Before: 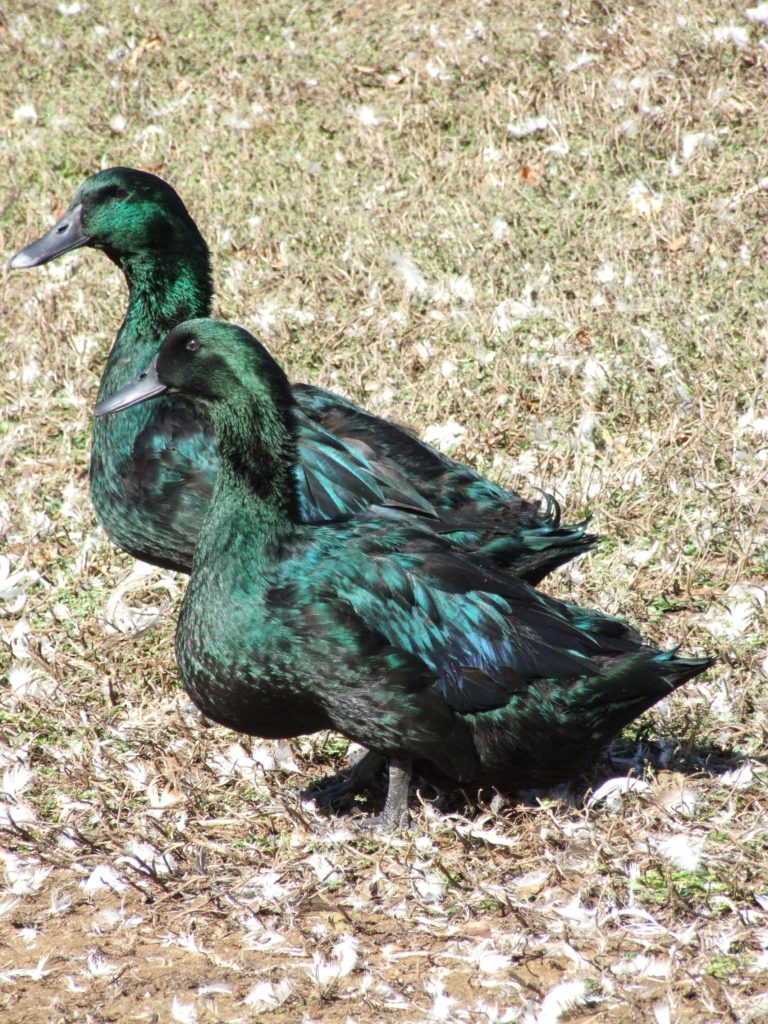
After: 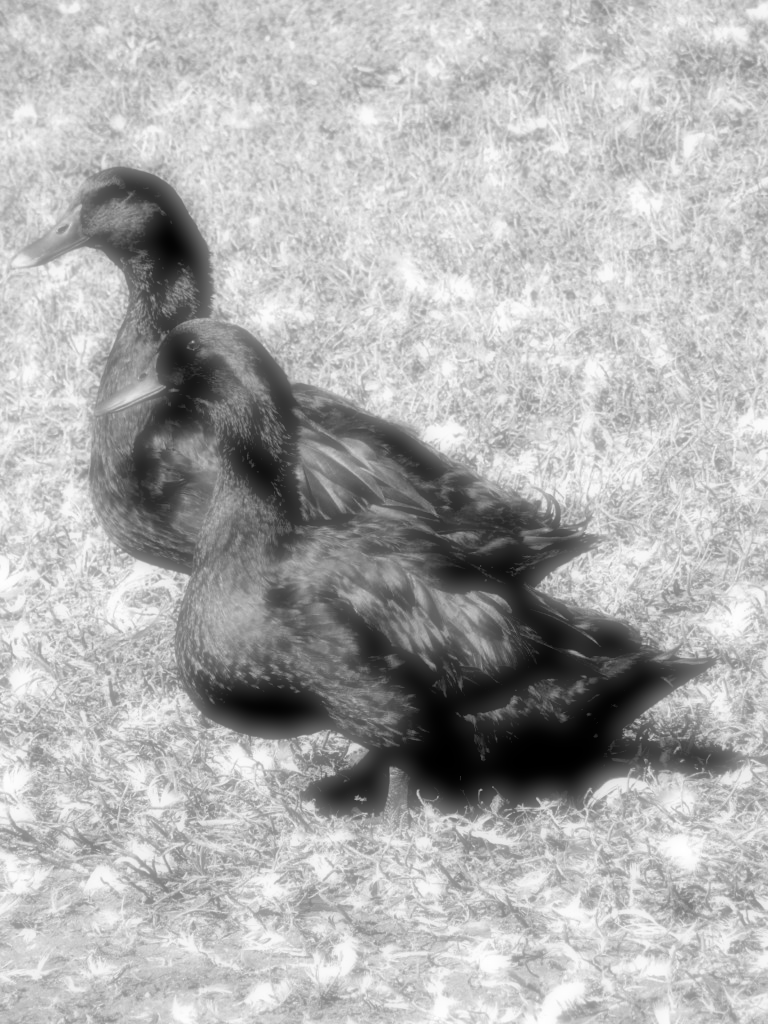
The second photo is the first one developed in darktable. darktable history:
rgb levels: levels [[0.029, 0.461, 0.922], [0, 0.5, 1], [0, 0.5, 1]]
soften: on, module defaults
monochrome: size 1
